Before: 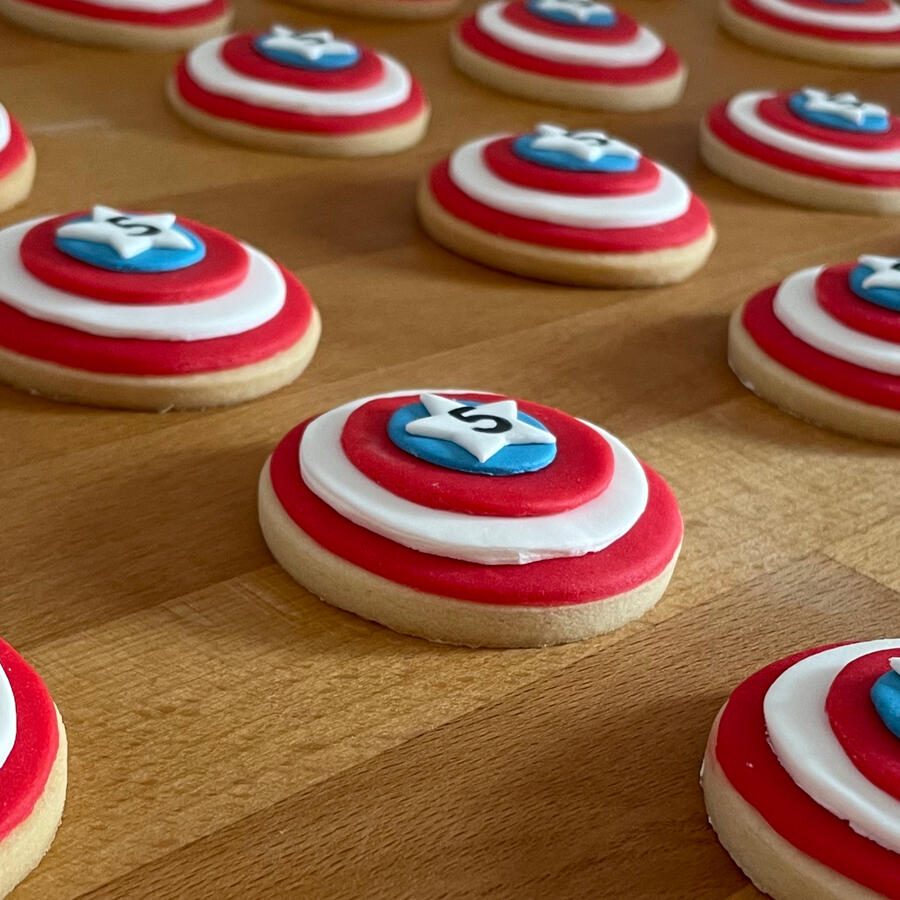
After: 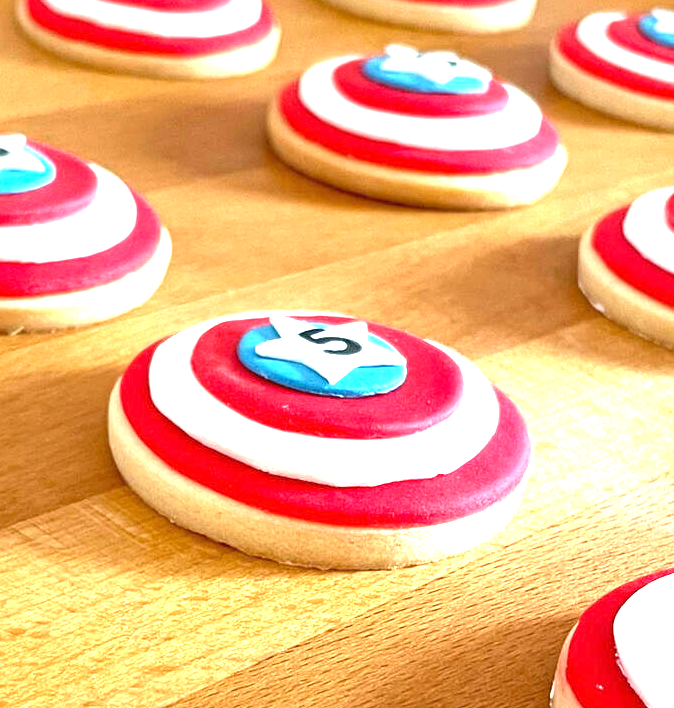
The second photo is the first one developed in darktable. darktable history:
exposure: exposure 2.251 EV, compensate highlight preservation false
crop: left 16.688%, top 8.735%, right 8.405%, bottom 12.503%
